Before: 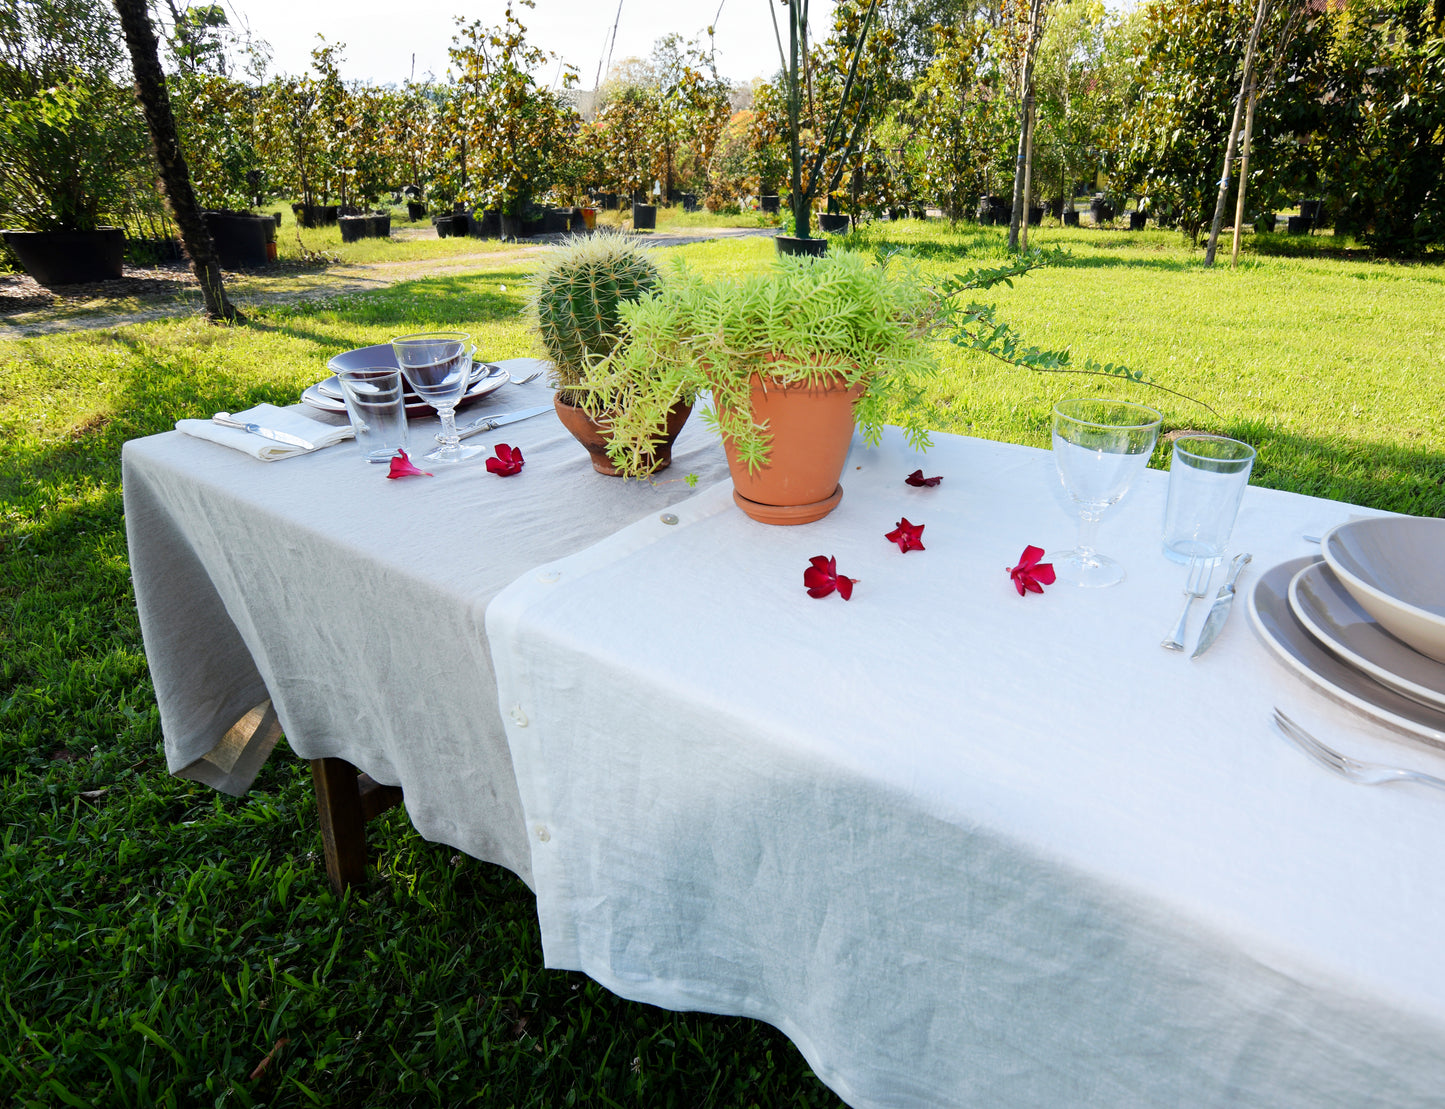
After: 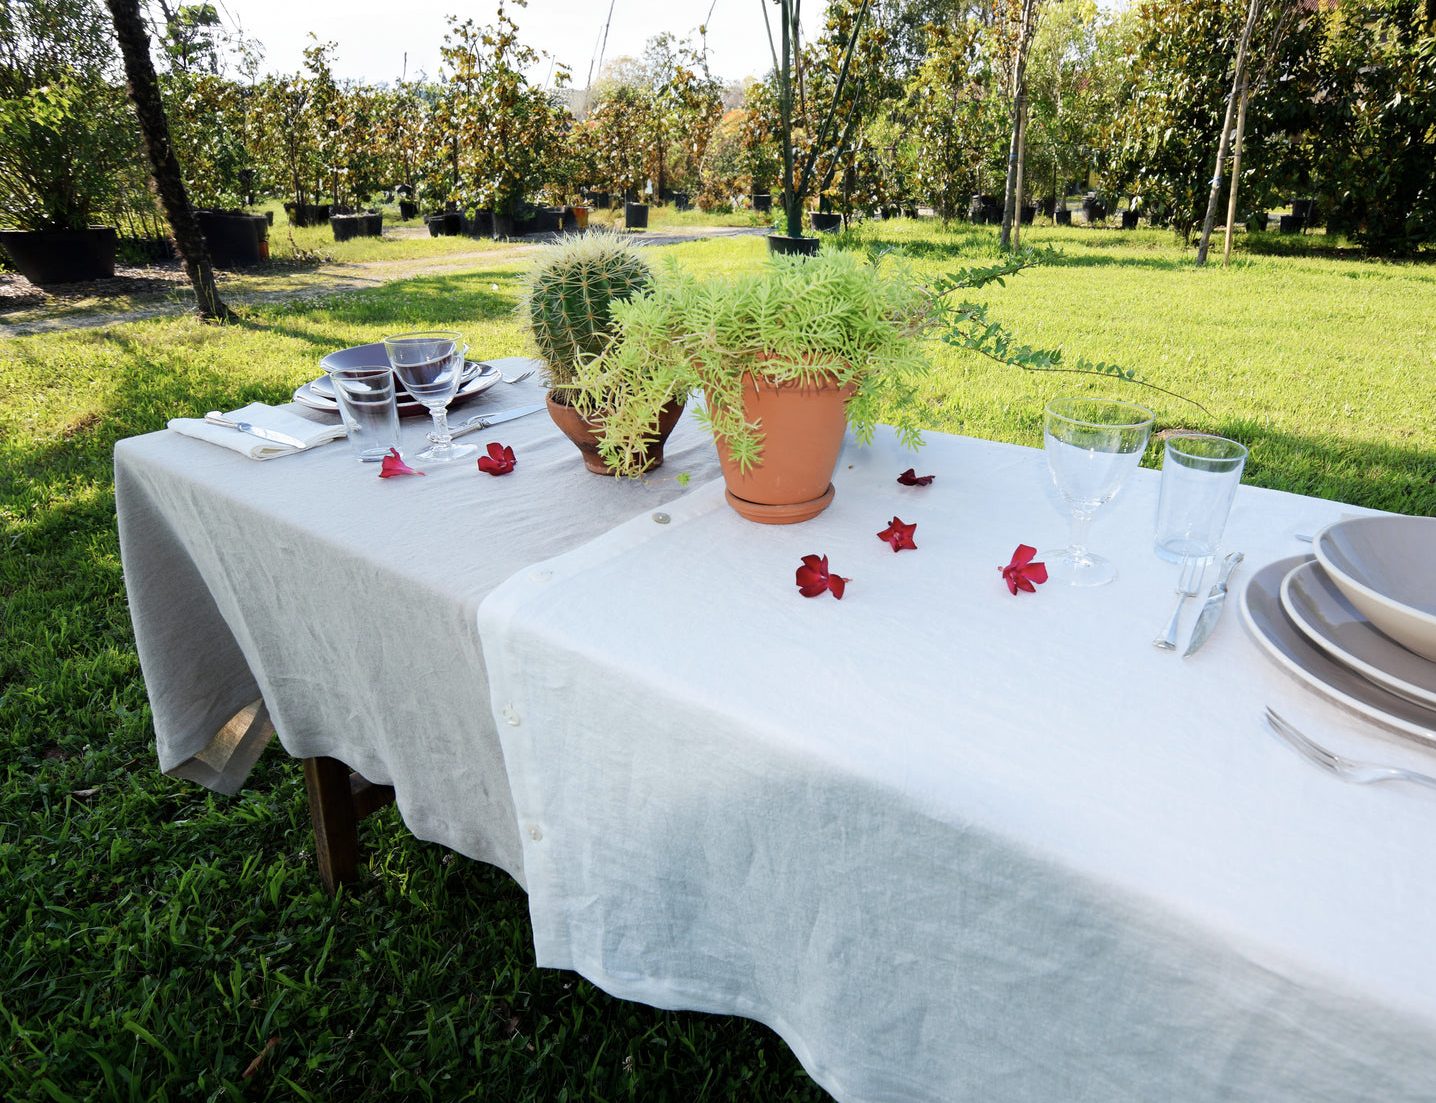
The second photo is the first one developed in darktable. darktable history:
crop and rotate: left 0.614%, top 0.179%, bottom 0.309%
color correction: saturation 0.85
